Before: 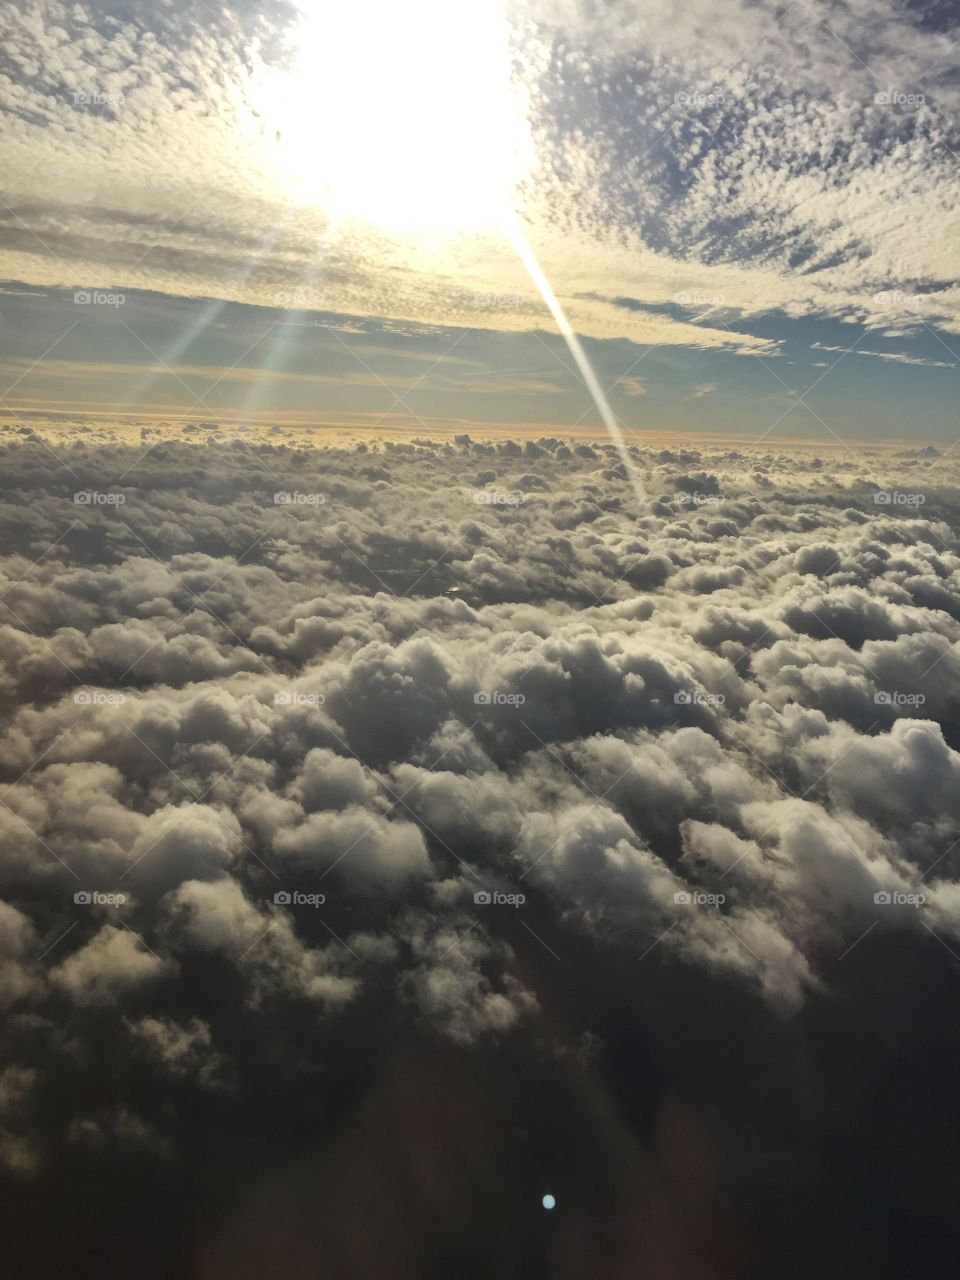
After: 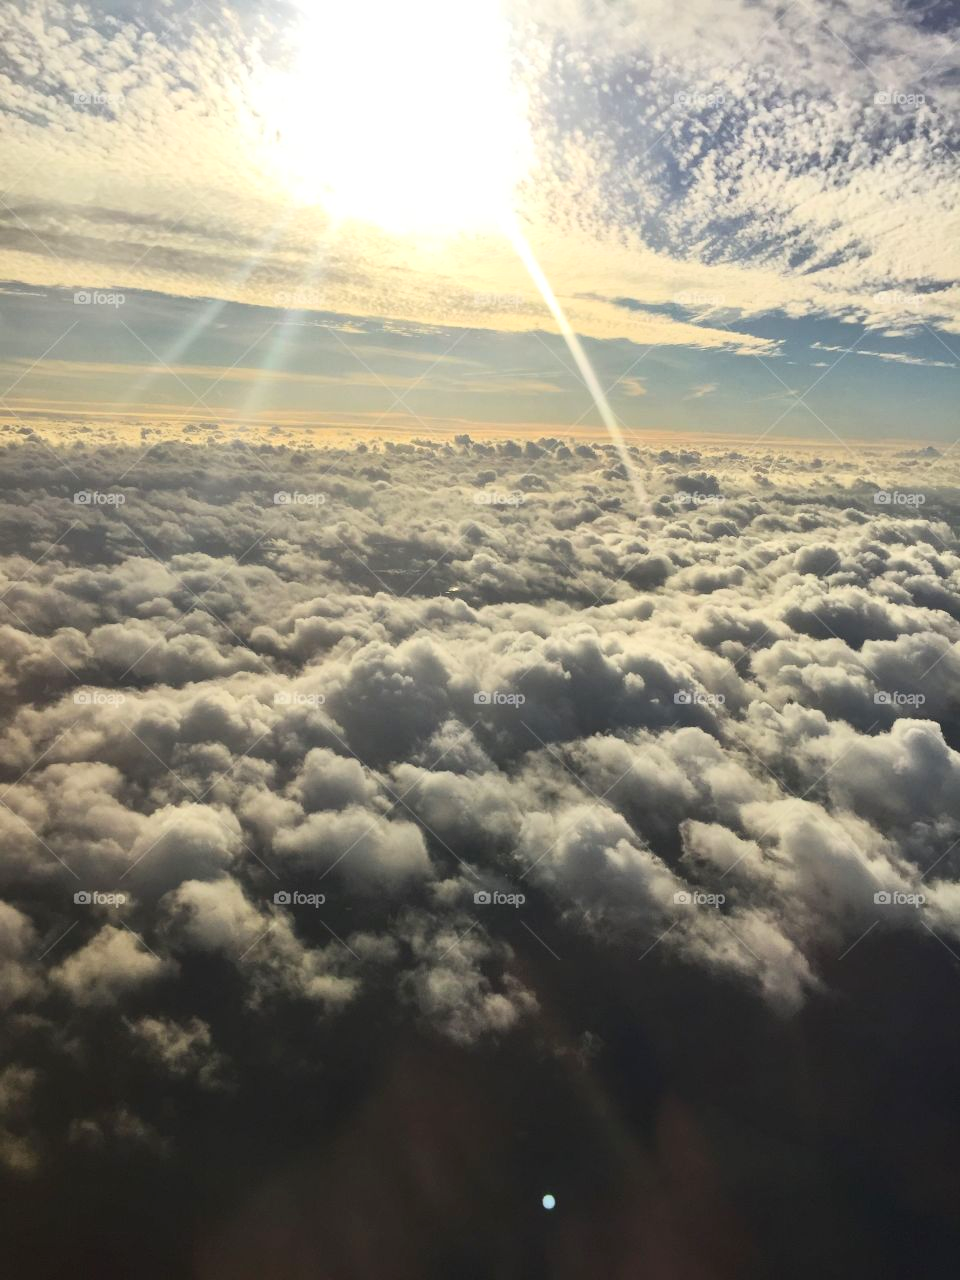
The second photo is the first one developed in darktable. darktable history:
contrast brightness saturation: contrast 0.2, brightness 0.147, saturation 0.147
